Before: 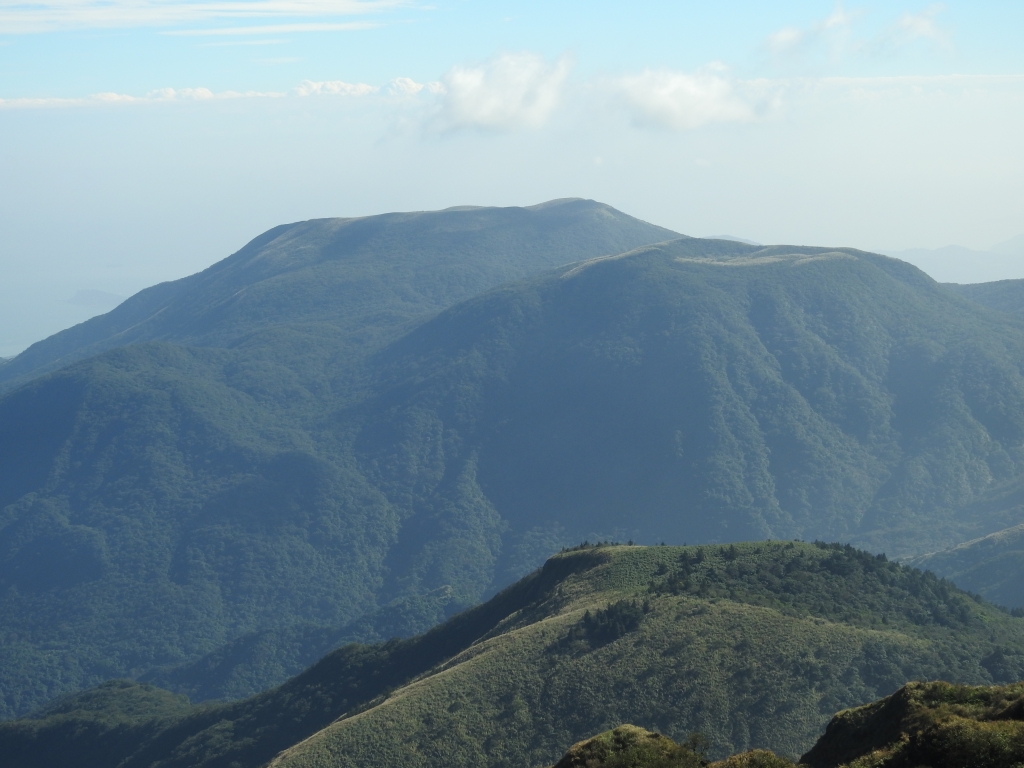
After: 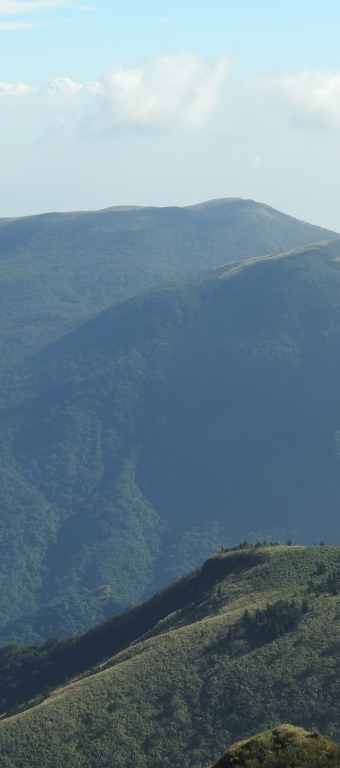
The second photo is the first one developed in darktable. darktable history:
crop: left 33.36%, right 33.36%
tone equalizer: on, module defaults
